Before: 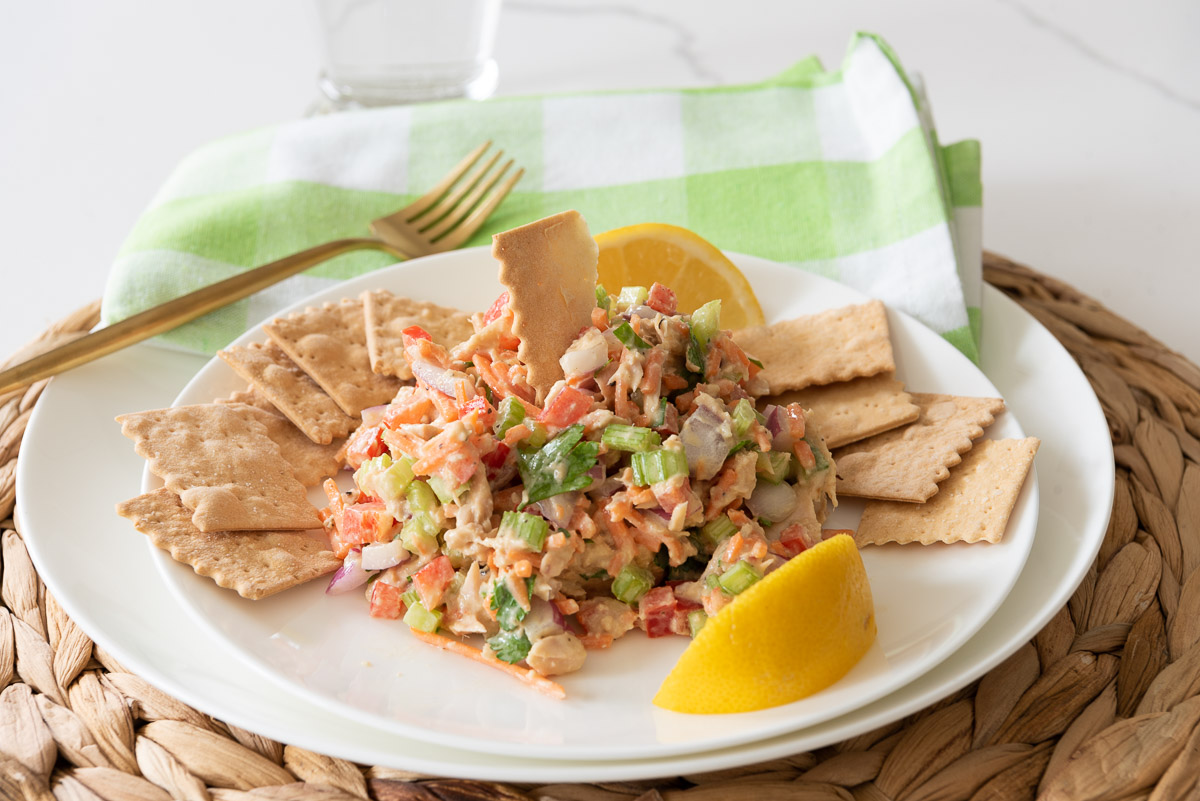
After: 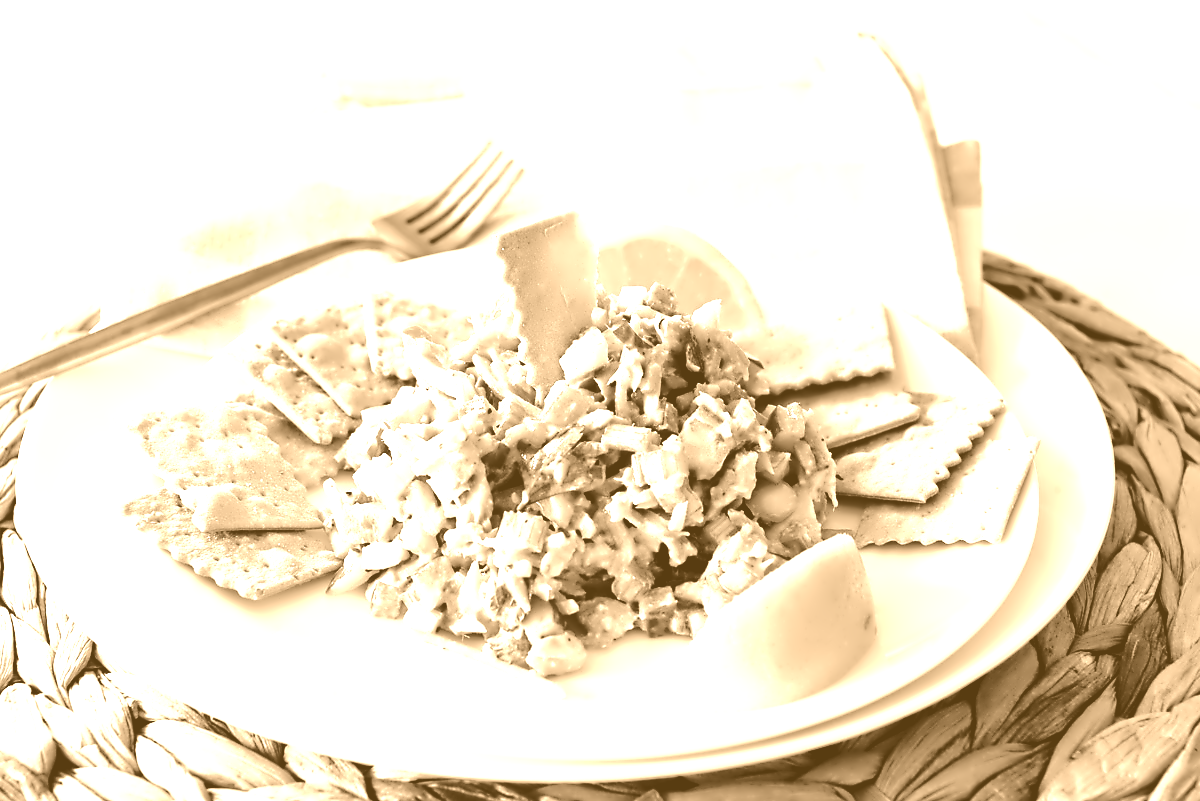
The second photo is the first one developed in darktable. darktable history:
tone curve: curves: ch0 [(0, 0) (0.105, 0.044) (0.195, 0.128) (0.283, 0.283) (0.384, 0.404) (0.485, 0.531) (0.638, 0.681) (0.795, 0.879) (1, 0.977)]; ch1 [(0, 0) (0.161, 0.092) (0.35, 0.33) (0.379, 0.401) (0.456, 0.469) (0.498, 0.503) (0.531, 0.537) (0.596, 0.621) (0.635, 0.671) (1, 1)]; ch2 [(0, 0) (0.371, 0.362) (0.437, 0.437) (0.483, 0.484) (0.53, 0.515) (0.56, 0.58) (0.622, 0.606) (1, 1)], color space Lab, independent channels, preserve colors none
contrast equalizer: octaves 7, y [[0.5, 0.542, 0.583, 0.625, 0.667, 0.708], [0.5 ×6], [0.5 ×6], [0, 0.033, 0.067, 0.1, 0.133, 0.167], [0, 0.05, 0.1, 0.15, 0.2, 0.25]]
color balance rgb: shadows lift › luminance -10%, highlights gain › luminance 10%, saturation formula JzAzBz (2021)
white balance: emerald 1
colorize: hue 28.8°, source mix 100%
local contrast: mode bilateral grid, contrast 20, coarseness 50, detail 141%, midtone range 0.2
